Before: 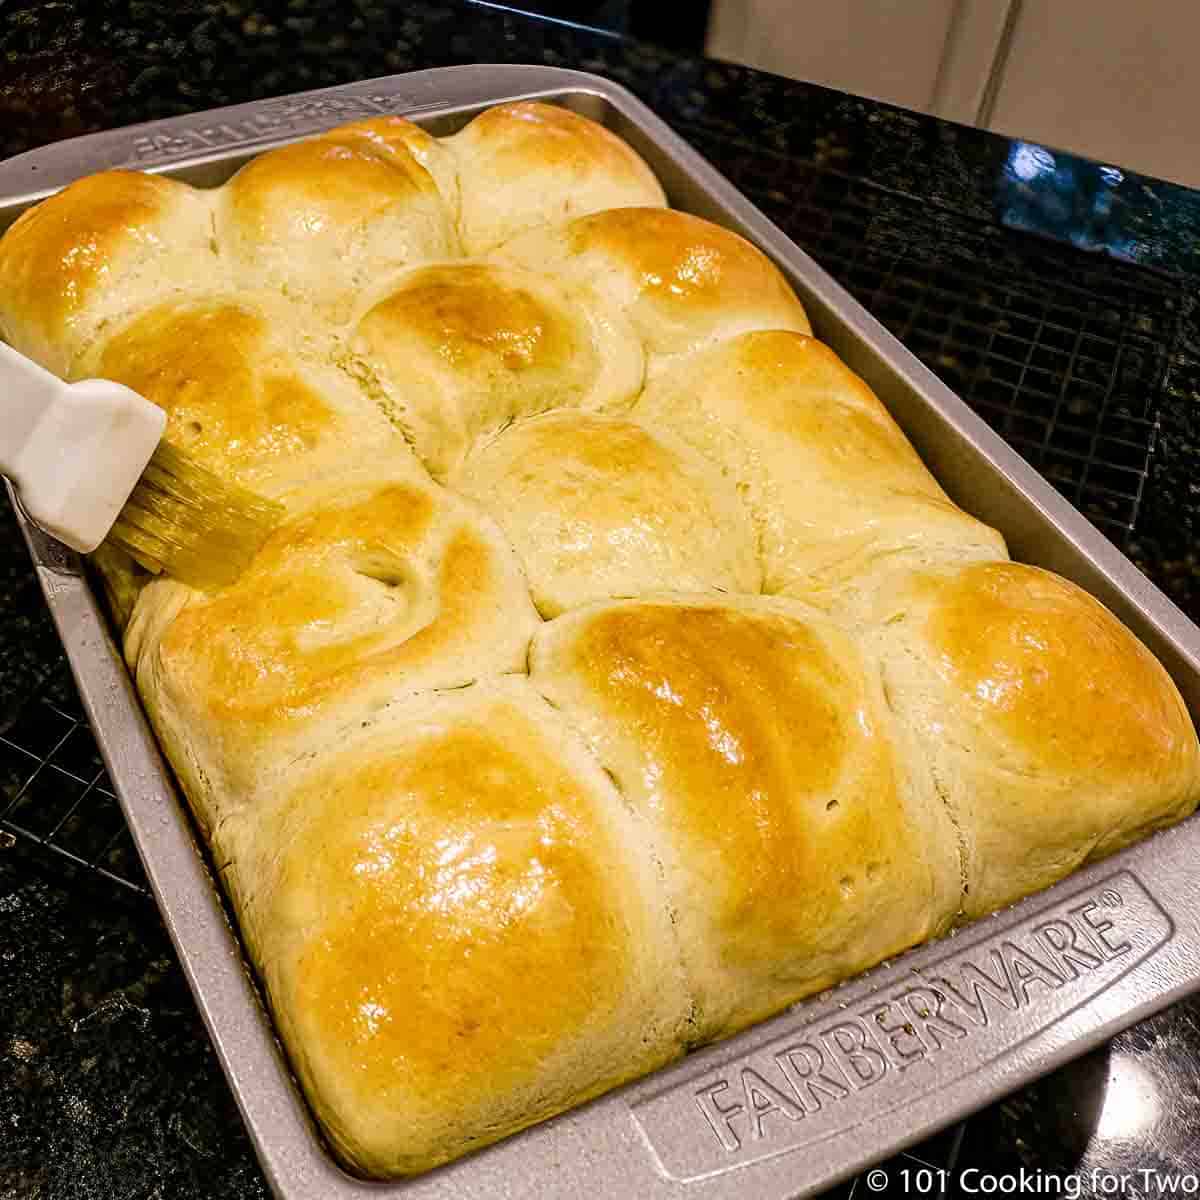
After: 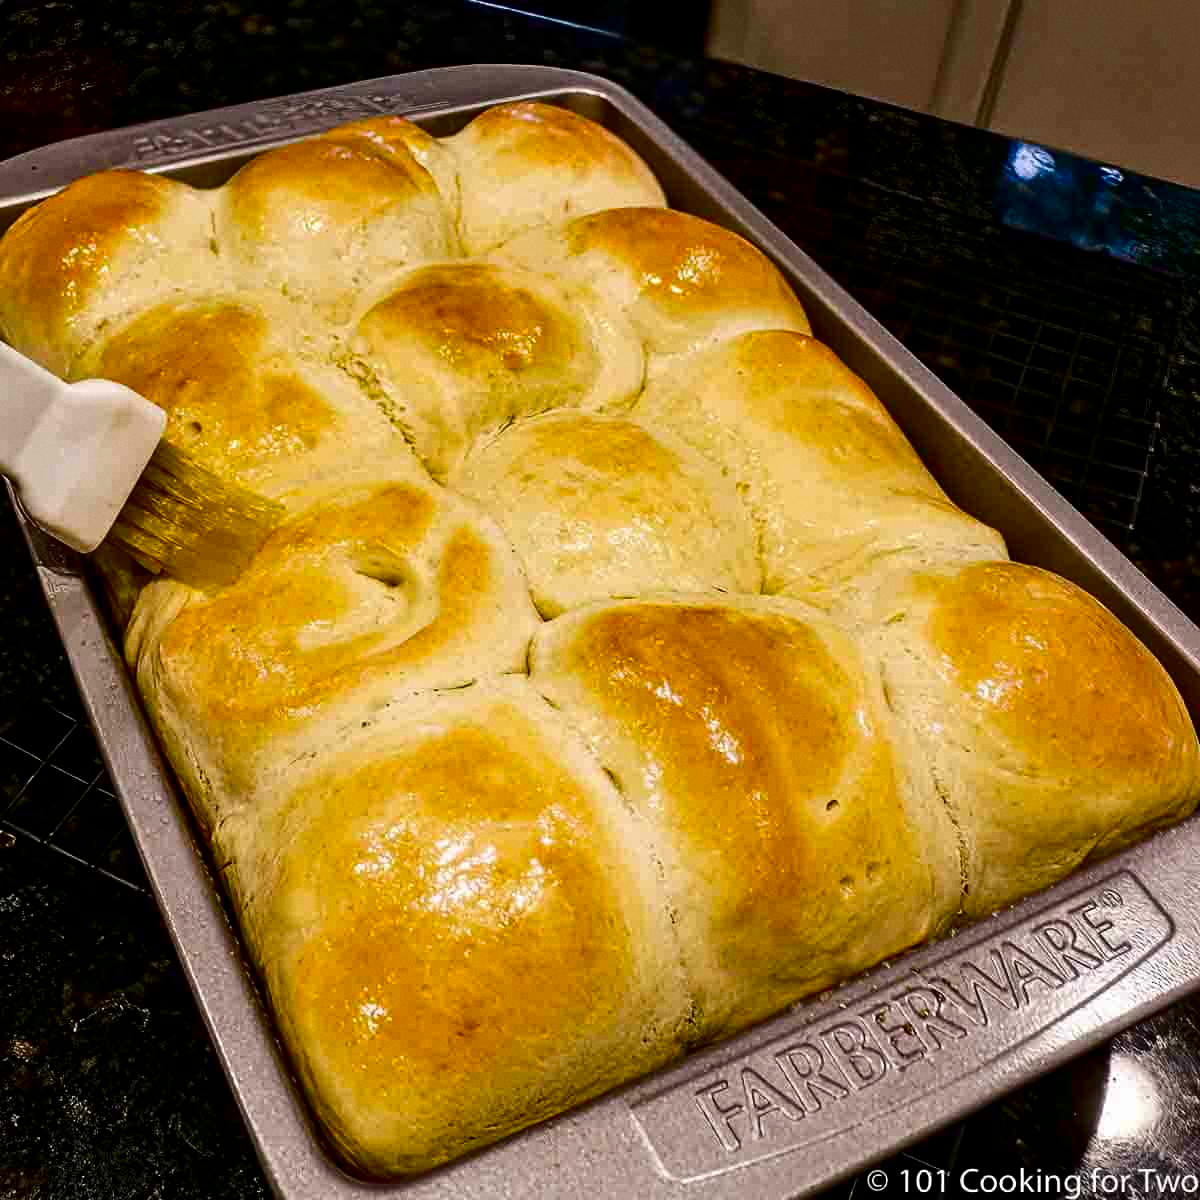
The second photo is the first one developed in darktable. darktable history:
contrast brightness saturation: contrast 0.13, brightness -0.24, saturation 0.14
grain: coarseness 14.57 ISO, strength 8.8%
